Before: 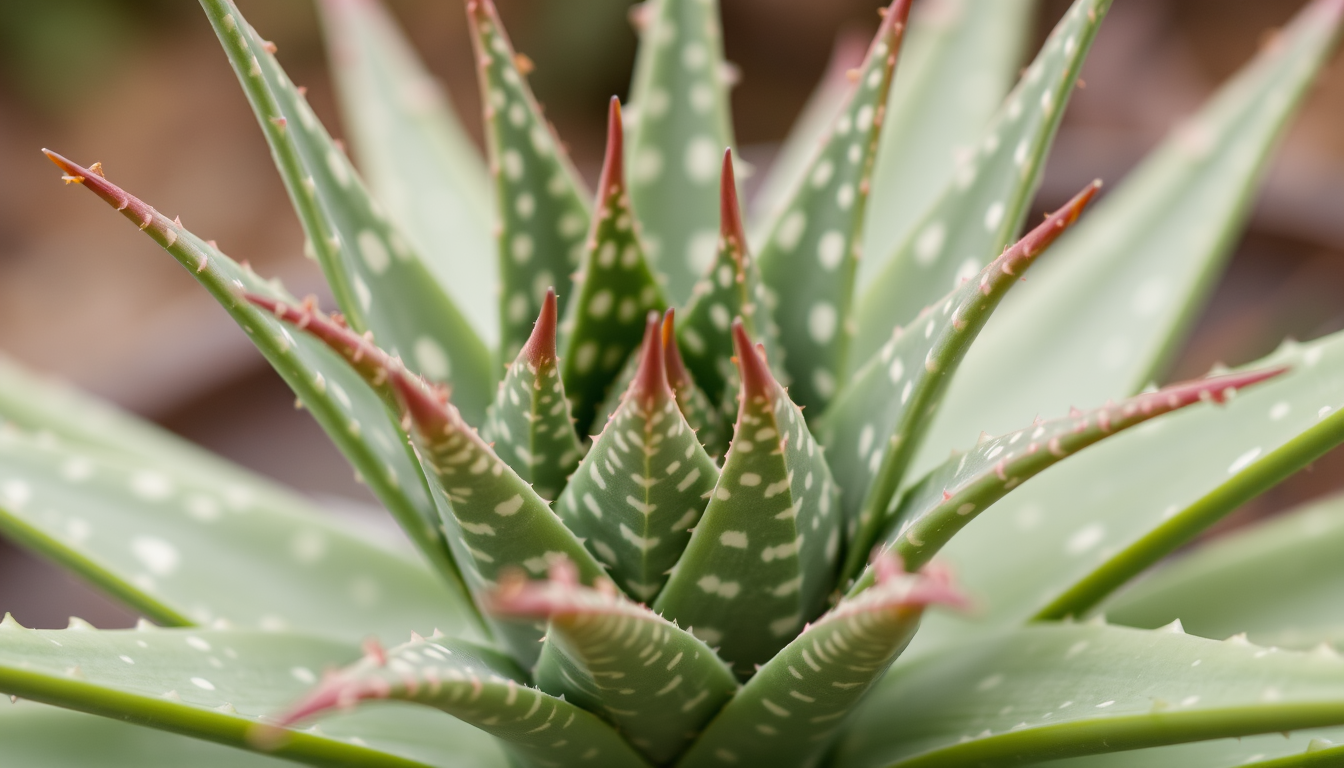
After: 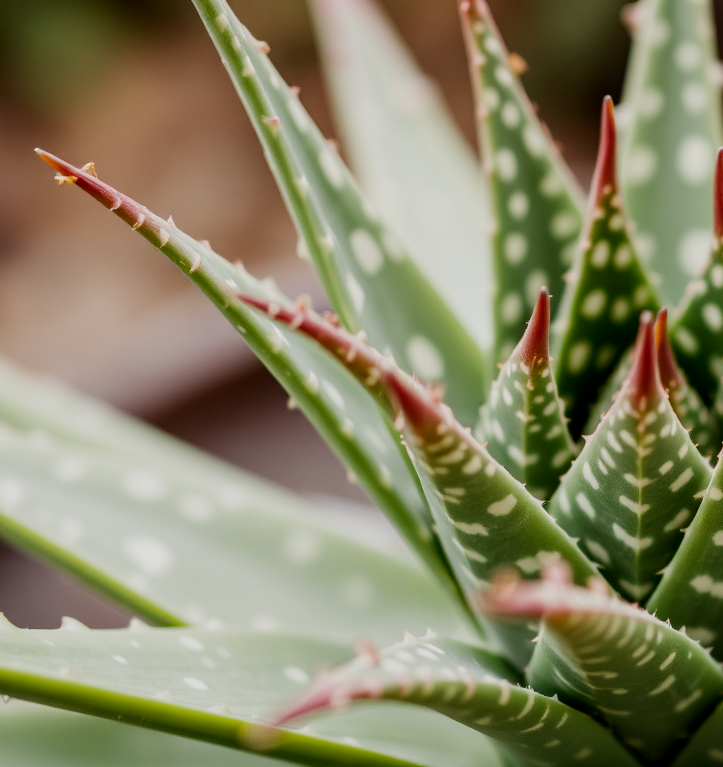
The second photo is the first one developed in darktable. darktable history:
exposure: black level correction 0.001, compensate highlight preservation false
crop: left 0.587%, right 45.588%, bottom 0.086%
sigmoid: skew -0.2, preserve hue 0%, red attenuation 0.1, red rotation 0.035, green attenuation 0.1, green rotation -0.017, blue attenuation 0.15, blue rotation -0.052, base primaries Rec2020
local contrast: on, module defaults
